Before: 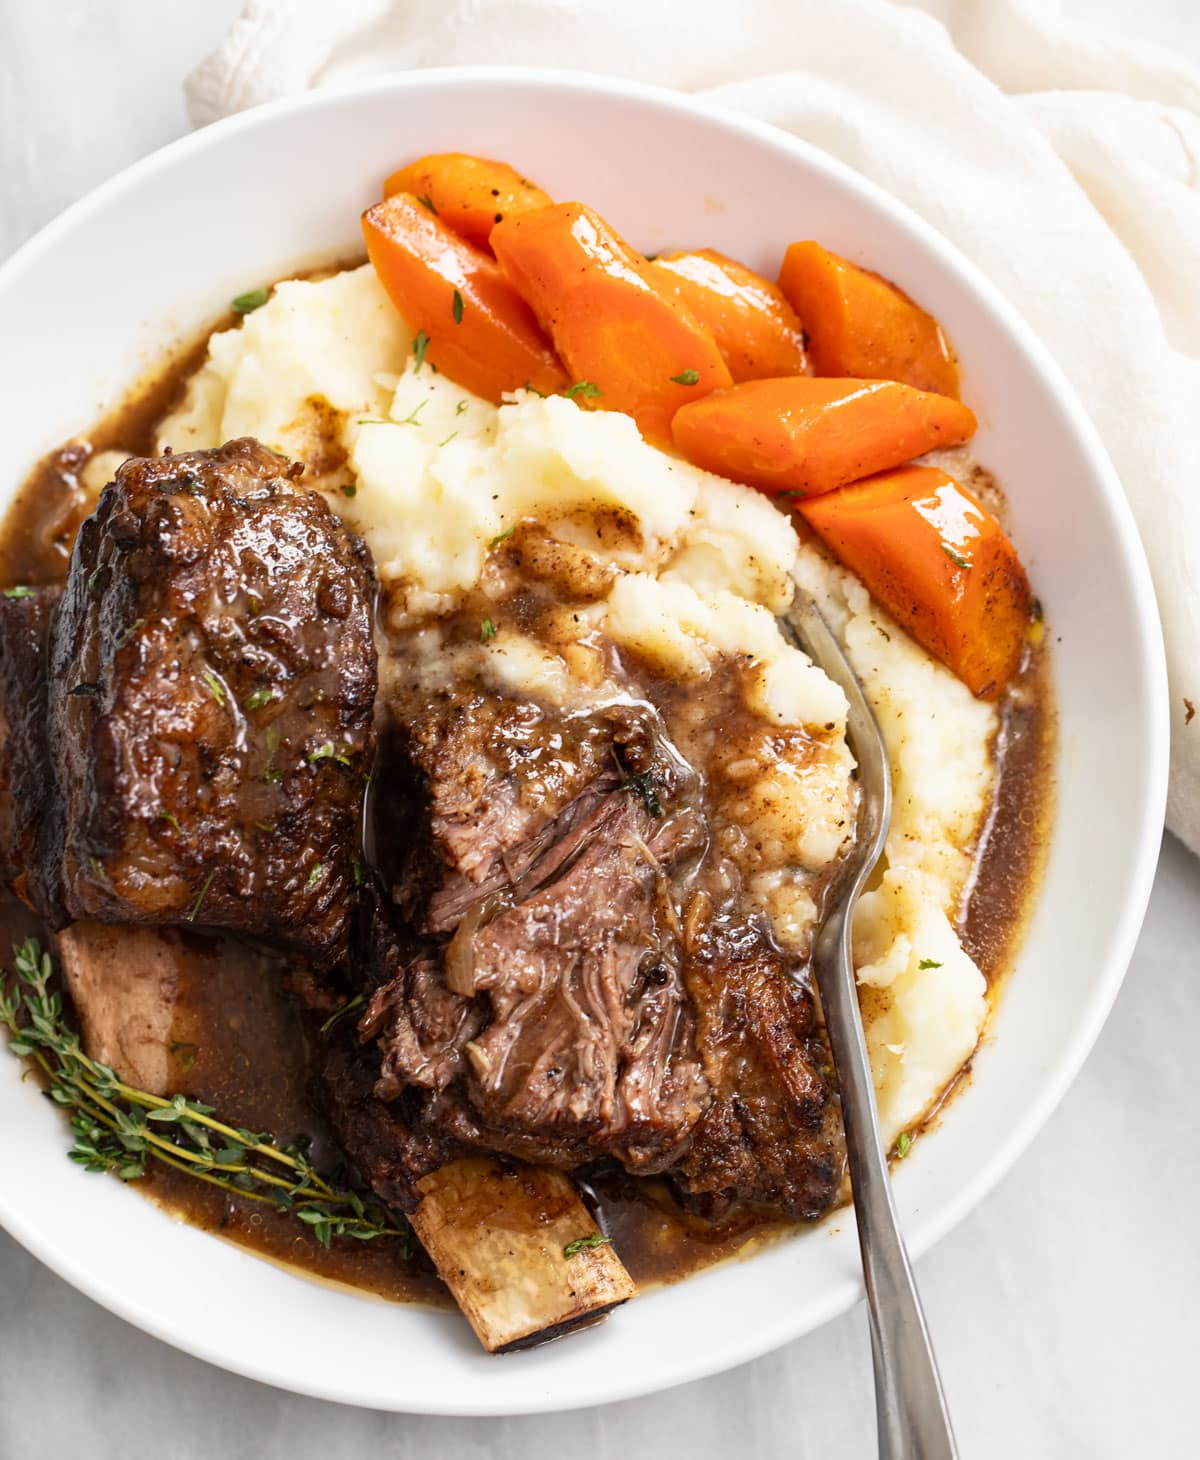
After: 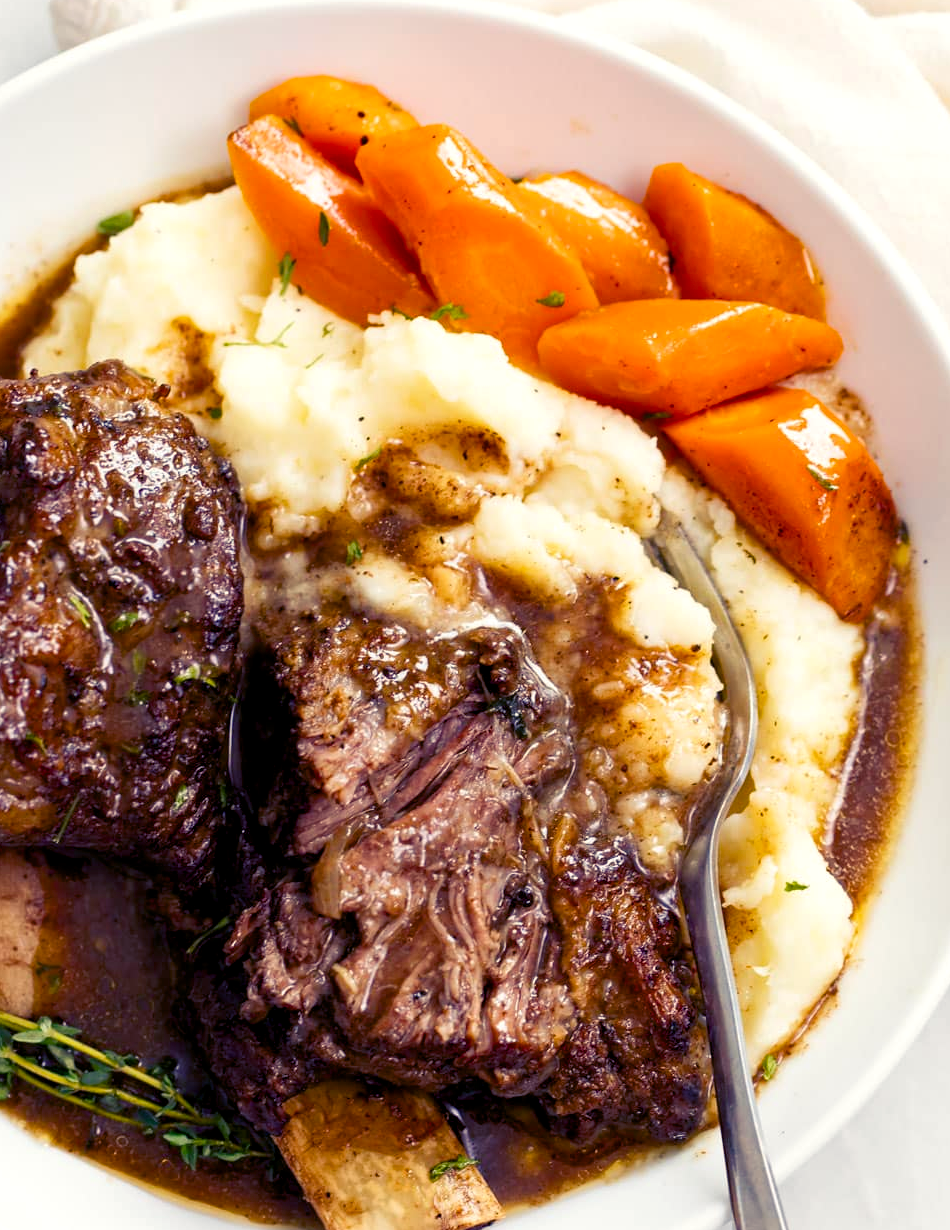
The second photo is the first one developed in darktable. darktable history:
crop: left 11.225%, top 5.381%, right 9.565%, bottom 10.314%
color balance rgb: shadows lift › luminance -28.76%, shadows lift › chroma 15%, shadows lift › hue 270°, power › chroma 1%, power › hue 255°, highlights gain › luminance 7.14%, highlights gain › chroma 2%, highlights gain › hue 90°, global offset › luminance -0.29%, global offset › hue 260°, perceptual saturation grading › global saturation 20%, perceptual saturation grading › highlights -13.92%, perceptual saturation grading › shadows 50%
